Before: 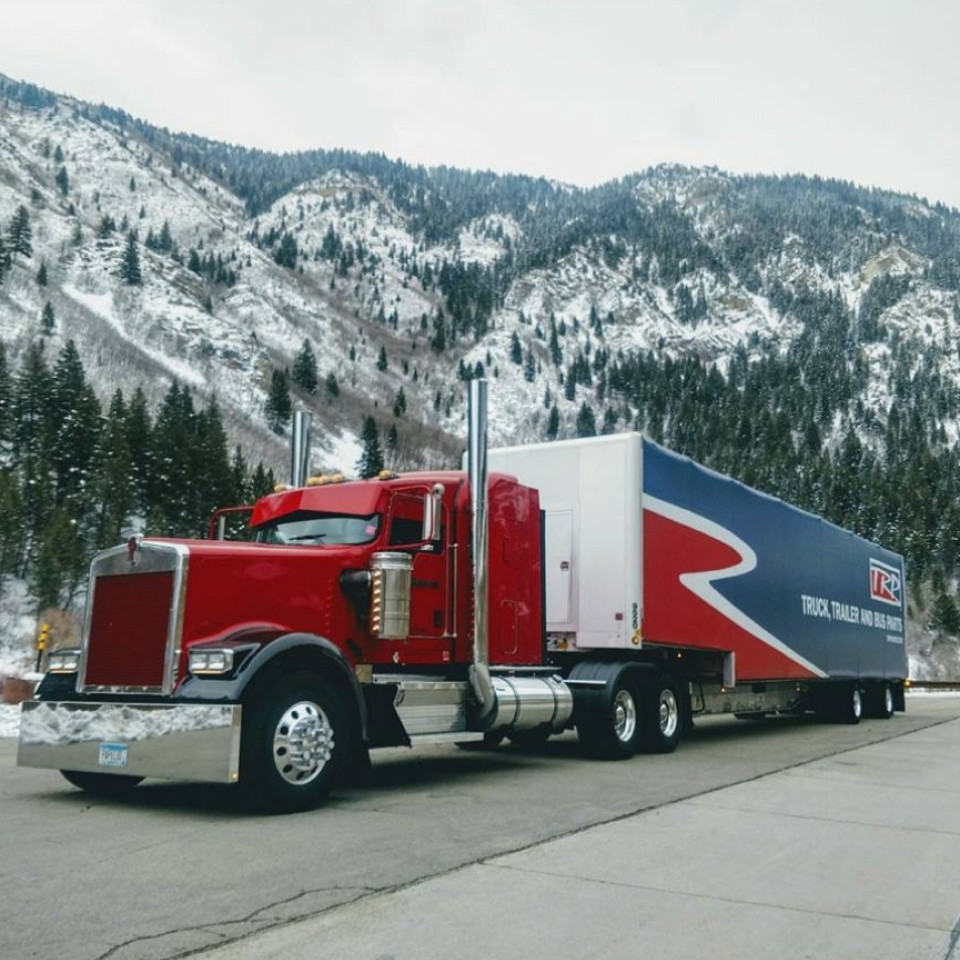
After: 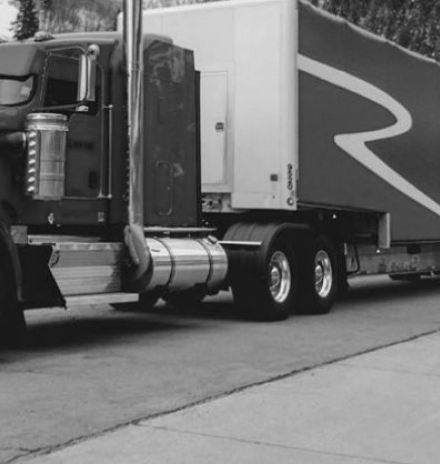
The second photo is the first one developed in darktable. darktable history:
crop: left 35.976%, top 45.819%, right 18.162%, bottom 5.807%
monochrome: a -35.87, b 49.73, size 1.7
